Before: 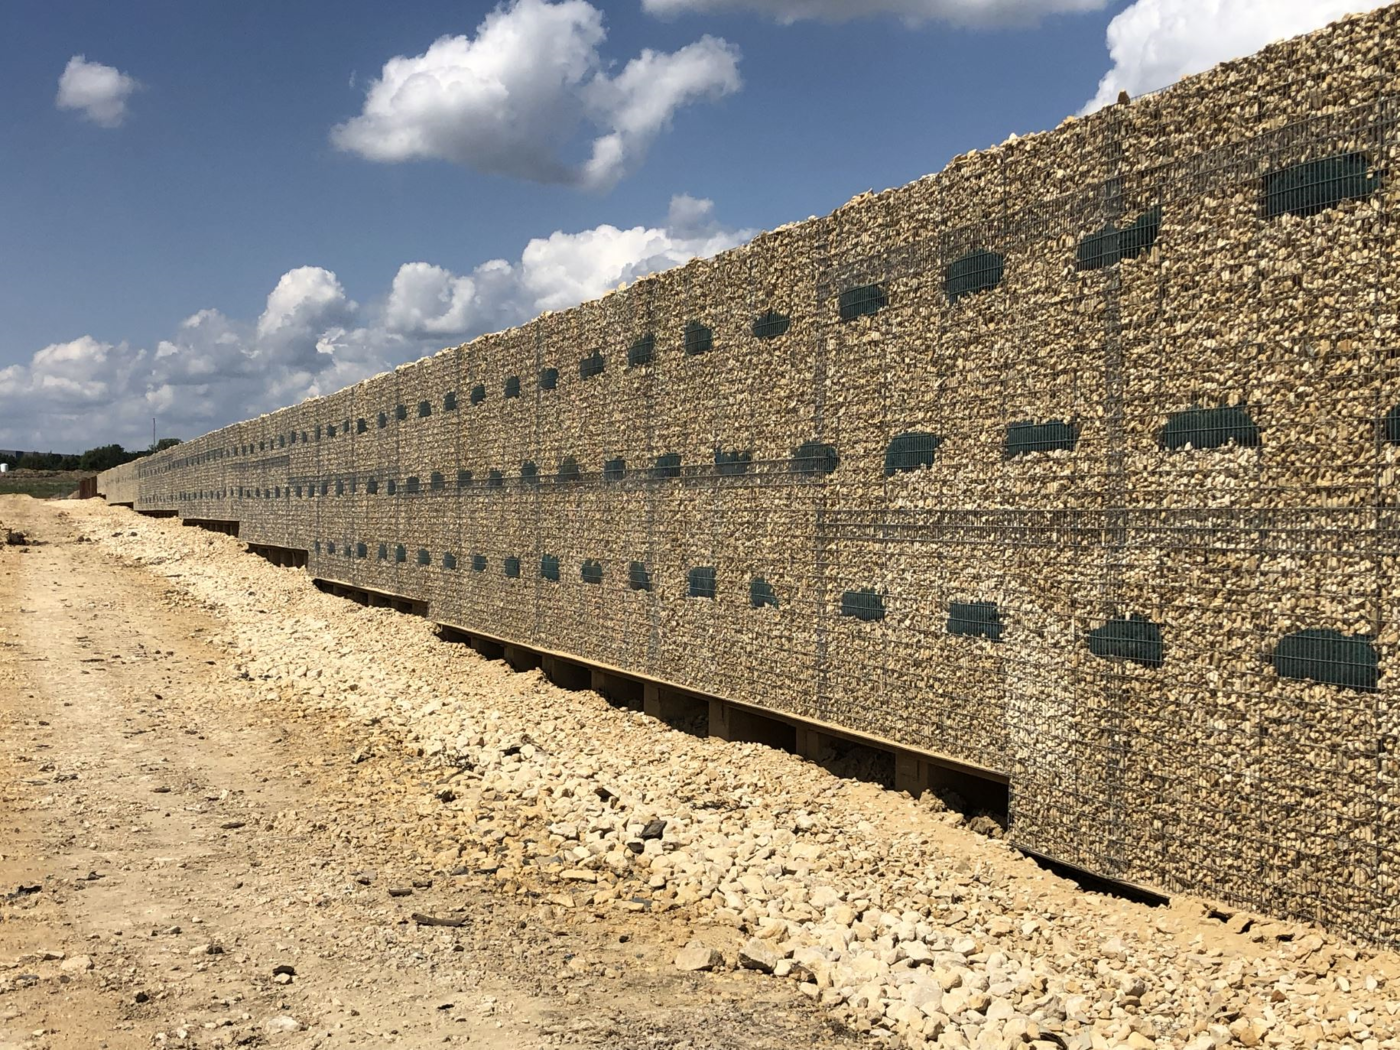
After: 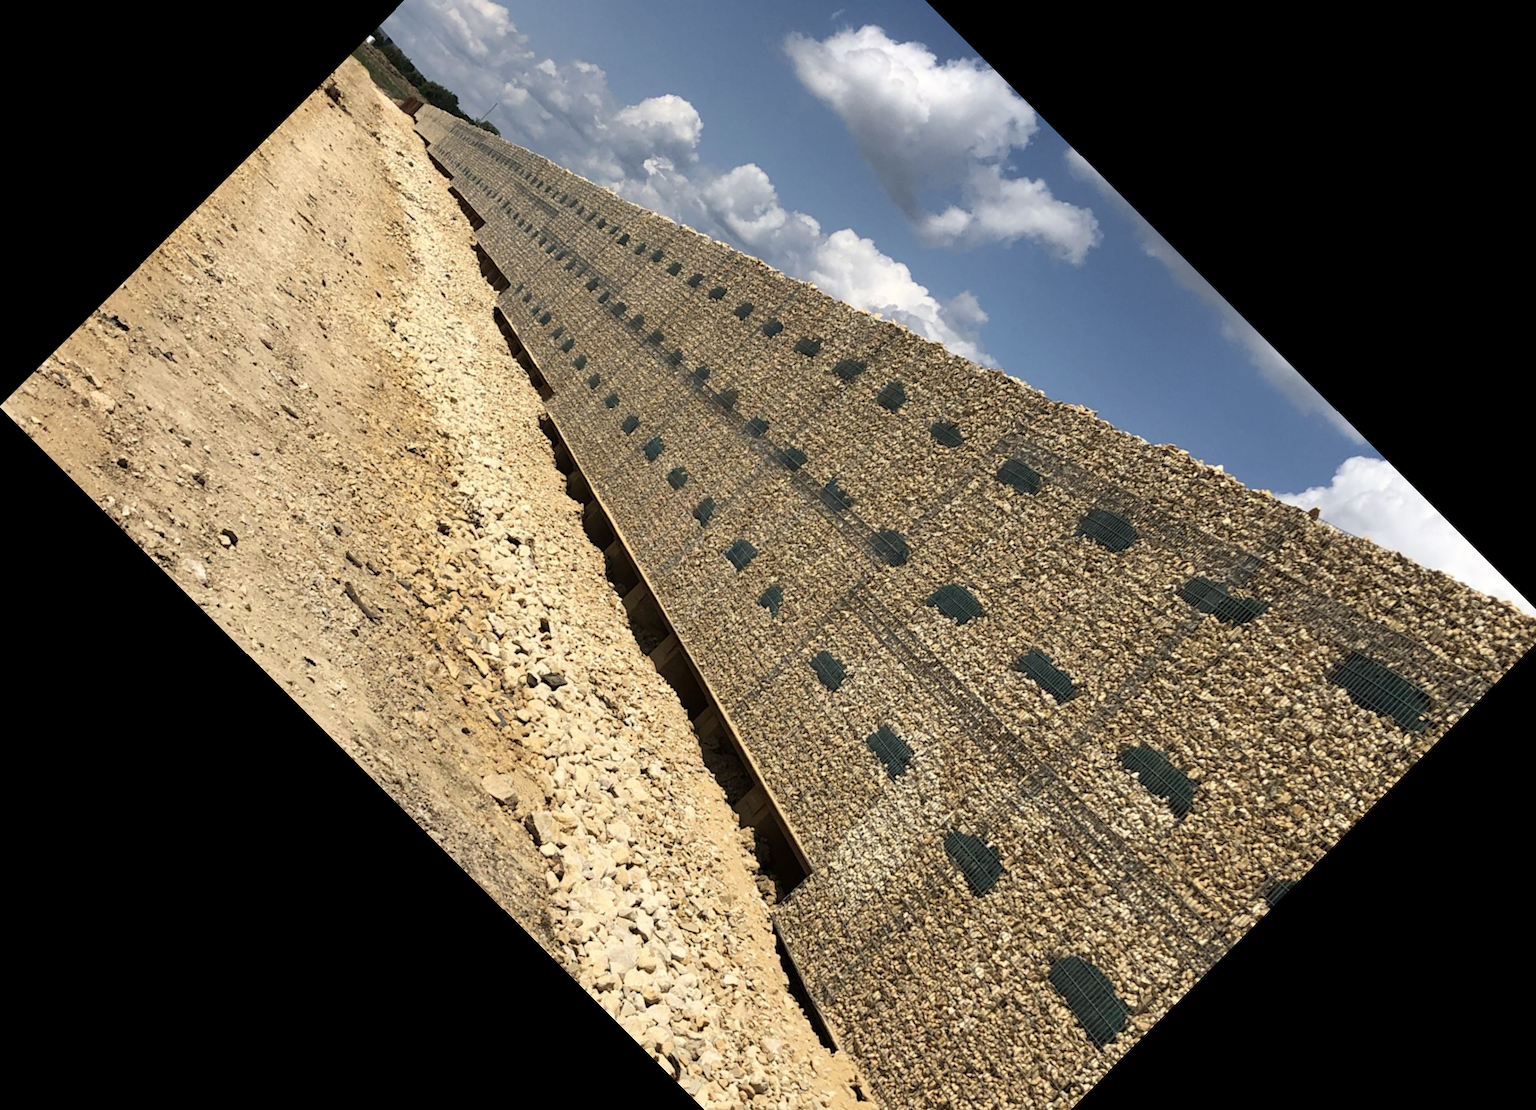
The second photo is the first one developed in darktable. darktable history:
crop and rotate: angle -44.9°, top 16.715%, right 0.975%, bottom 11.643%
